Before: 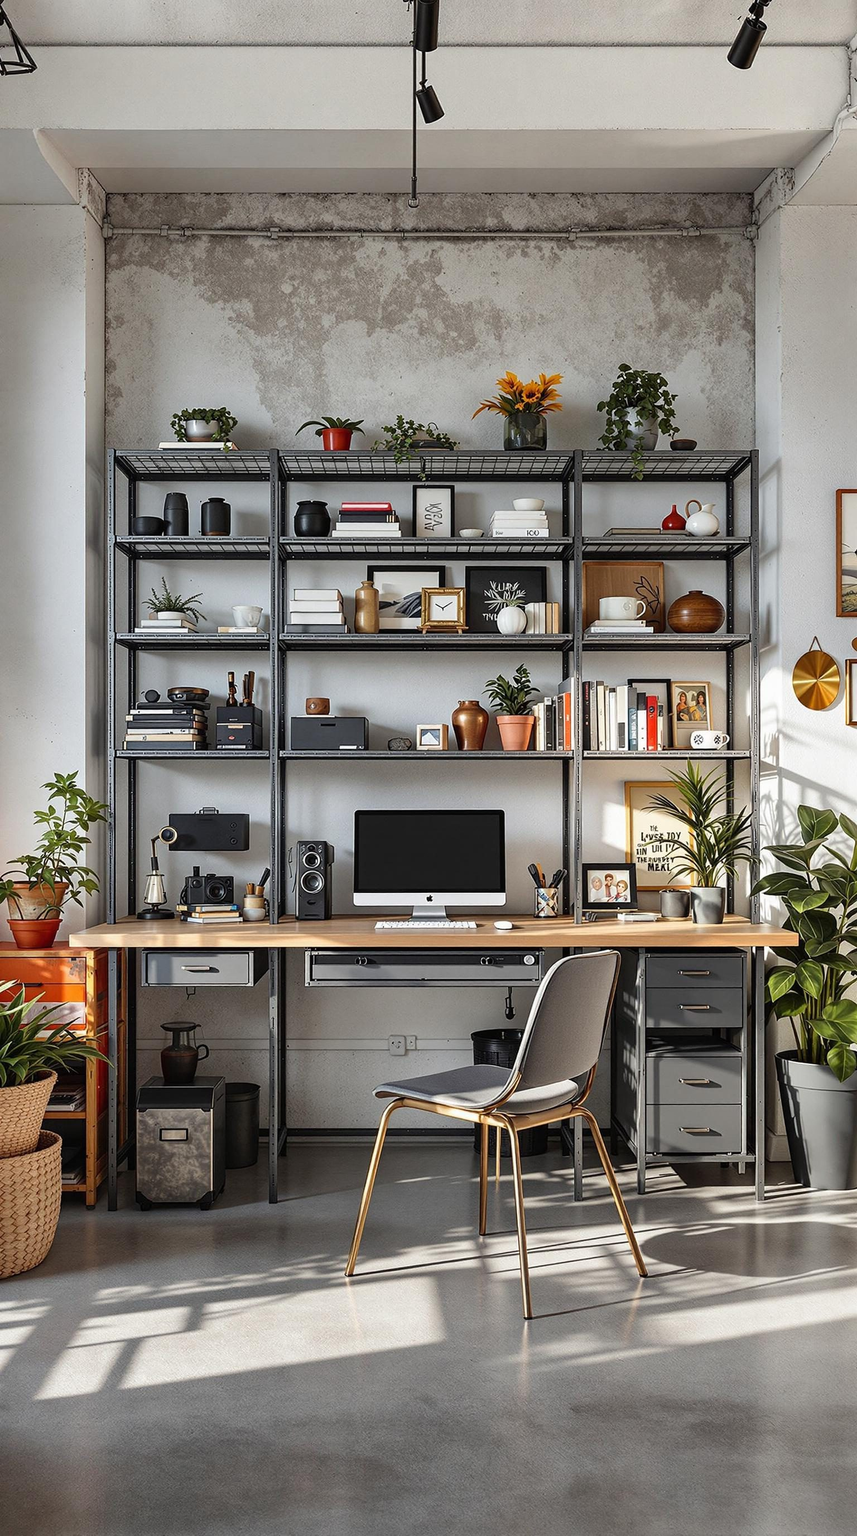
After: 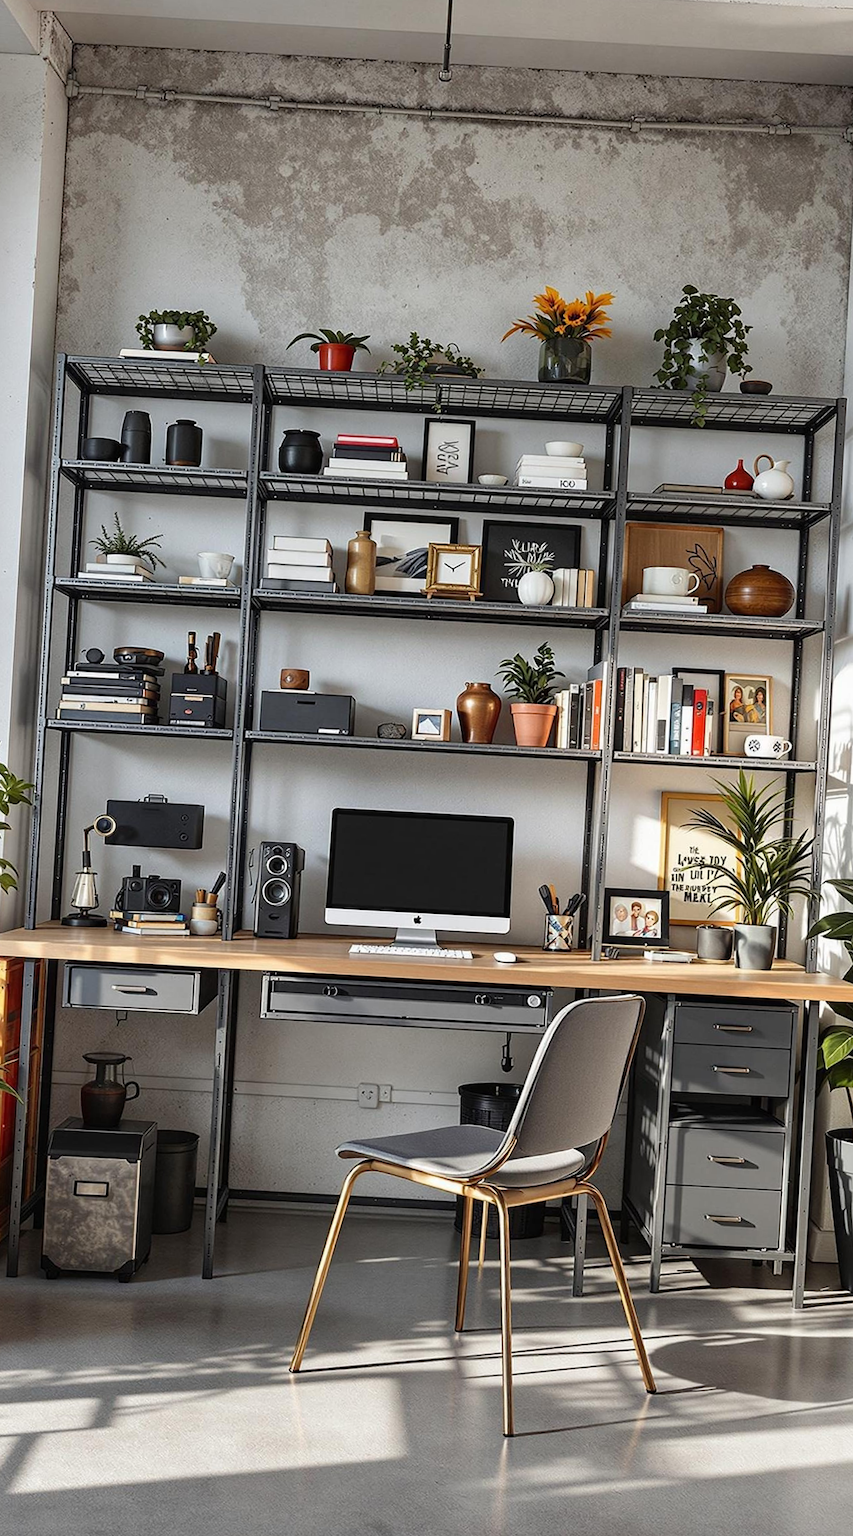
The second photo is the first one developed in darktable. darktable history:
crop and rotate: angle -3.2°, left 5.203%, top 5.162%, right 4.657%, bottom 4.33%
